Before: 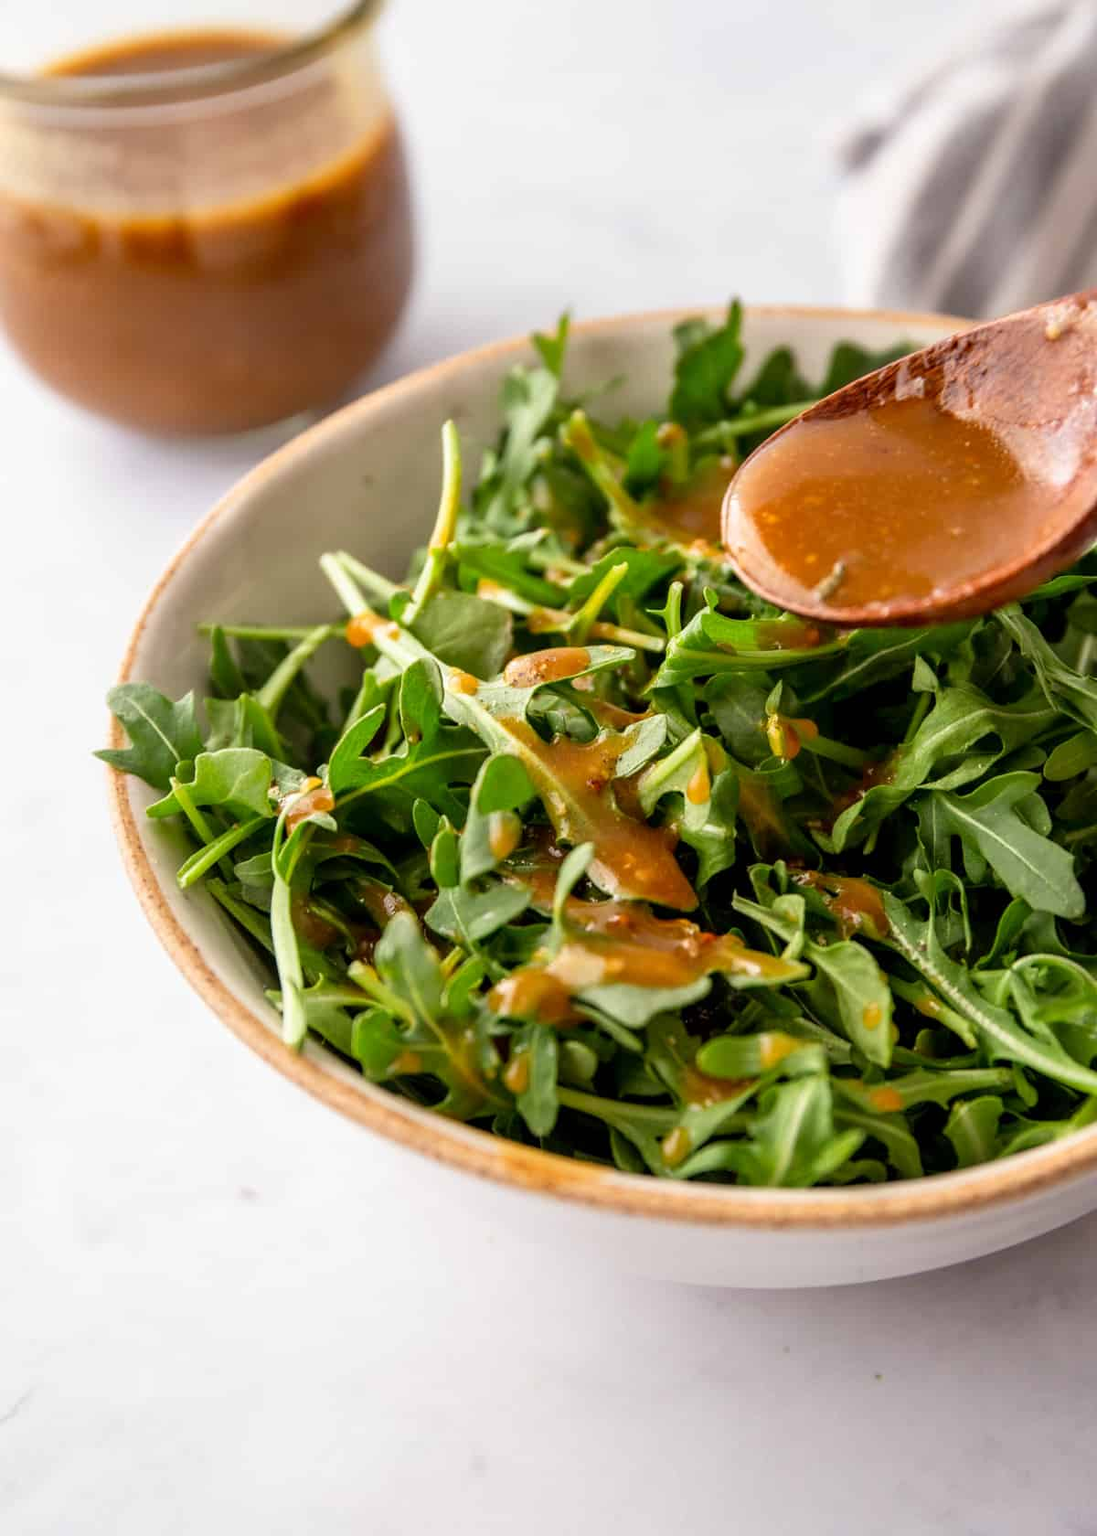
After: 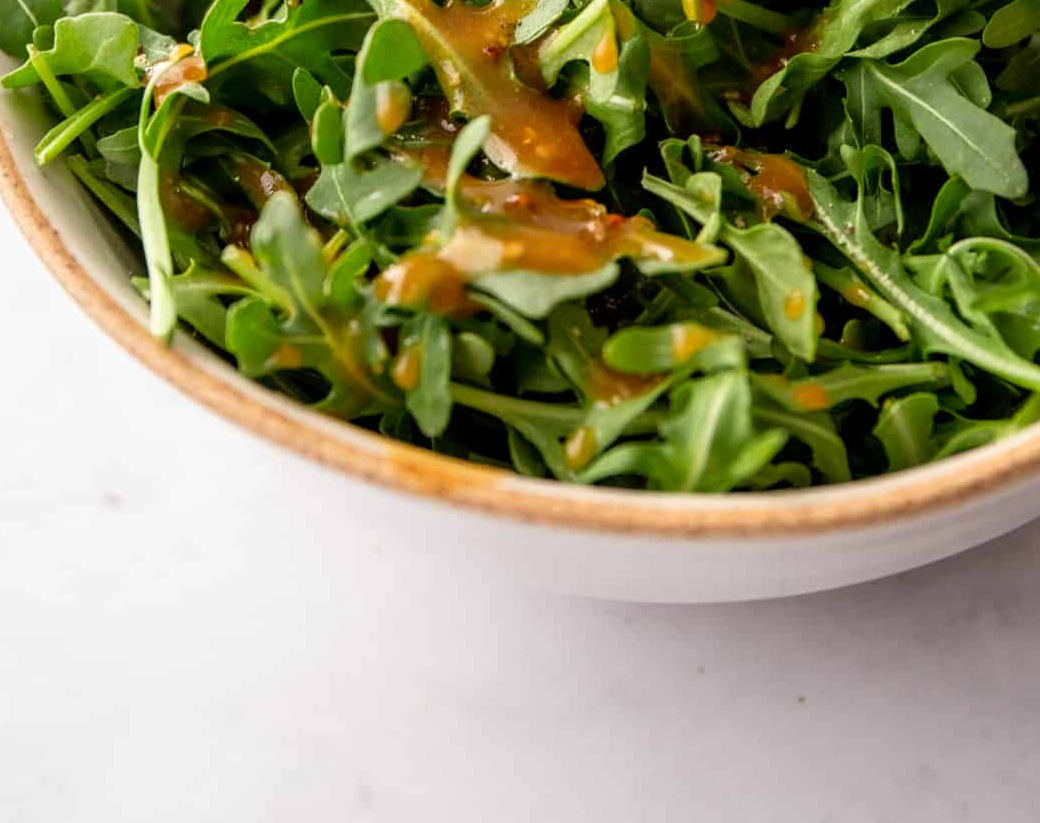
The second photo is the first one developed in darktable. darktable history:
crop and rotate: left 13.265%, top 48.017%, bottom 2.956%
tone equalizer: on, module defaults
